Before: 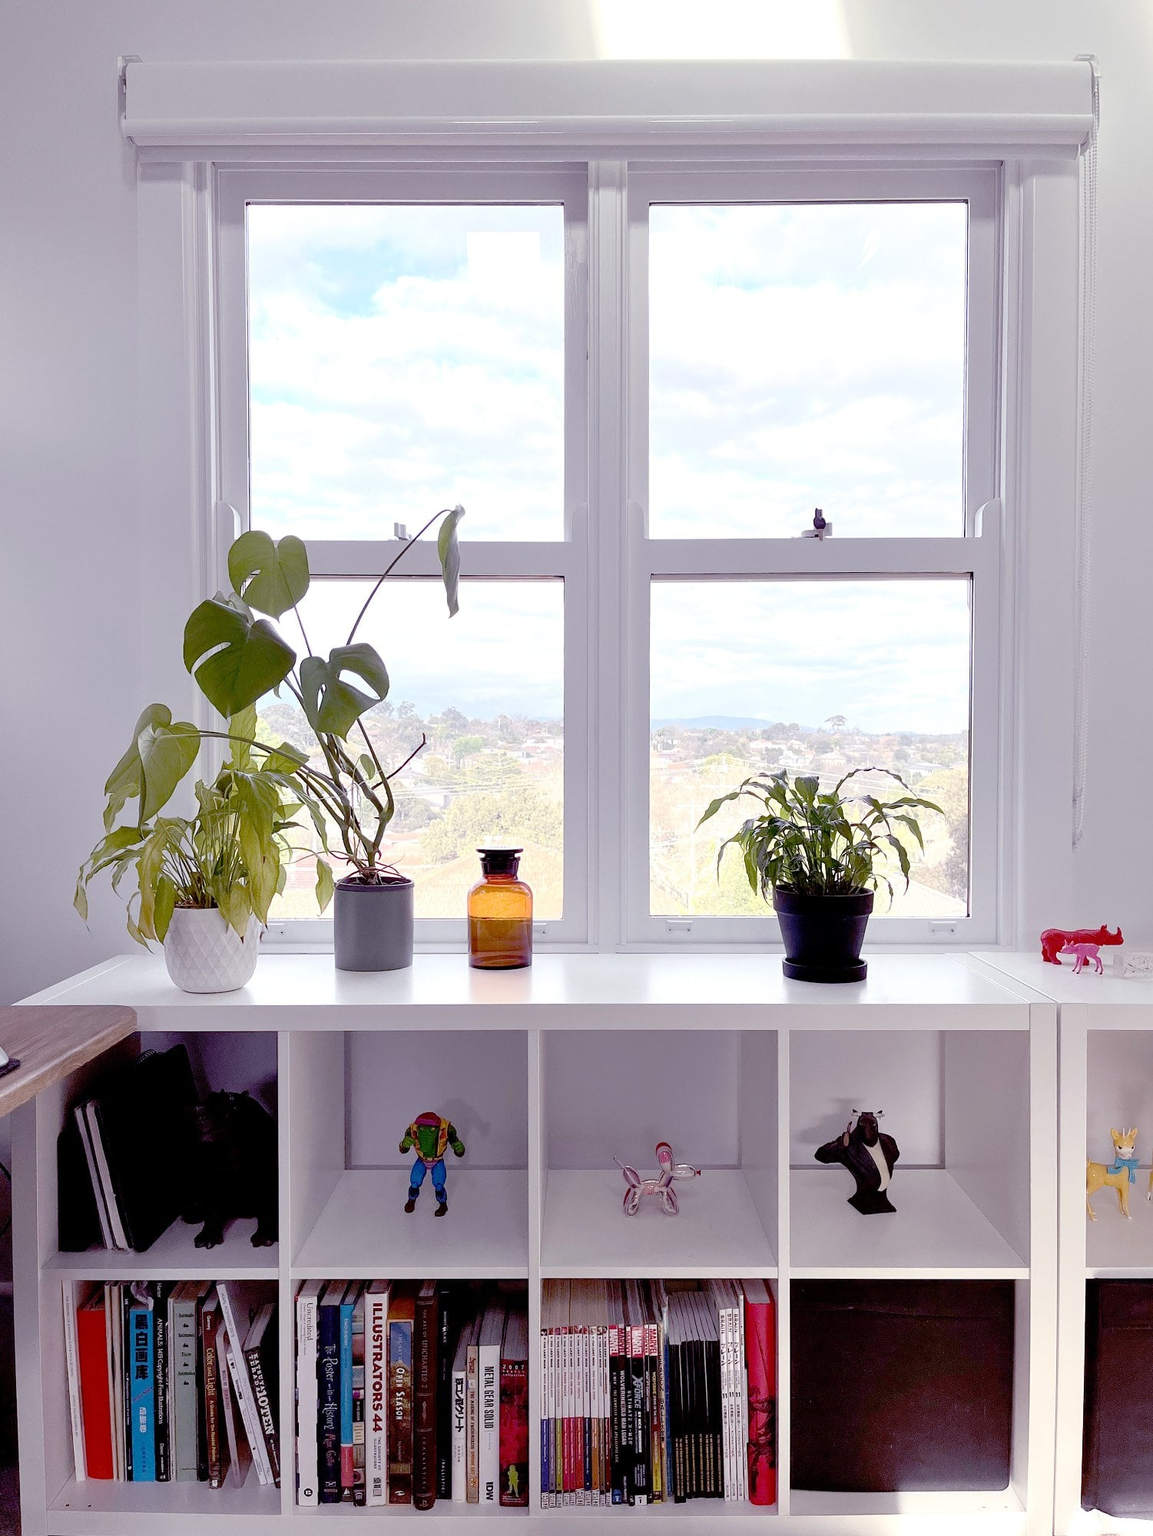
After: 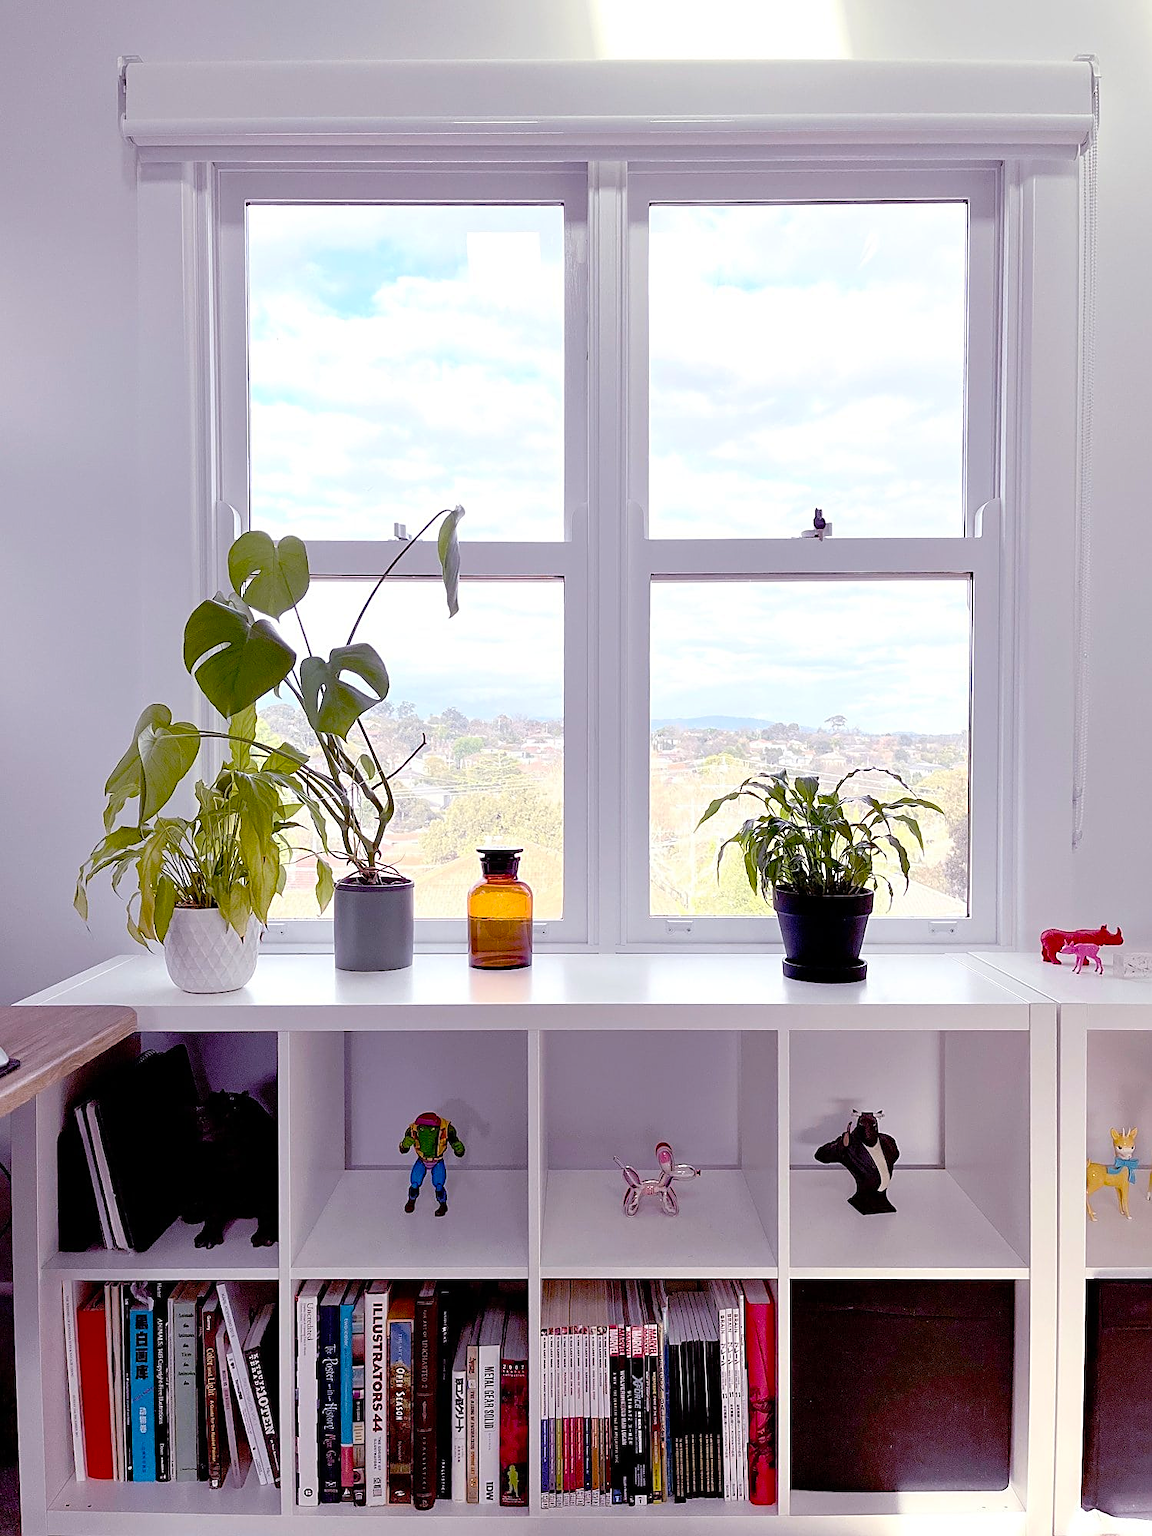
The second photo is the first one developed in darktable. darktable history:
sharpen: on, module defaults
color balance rgb: perceptual saturation grading › global saturation 20%, global vibrance 20%
